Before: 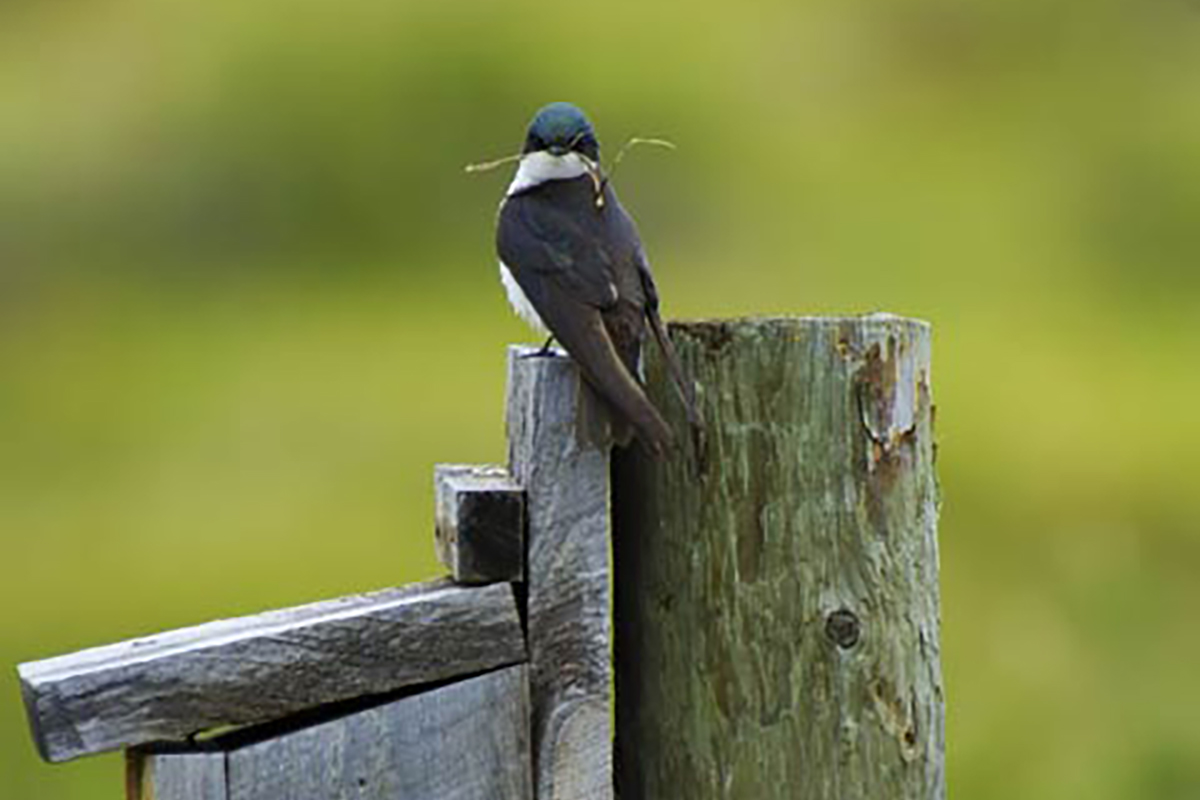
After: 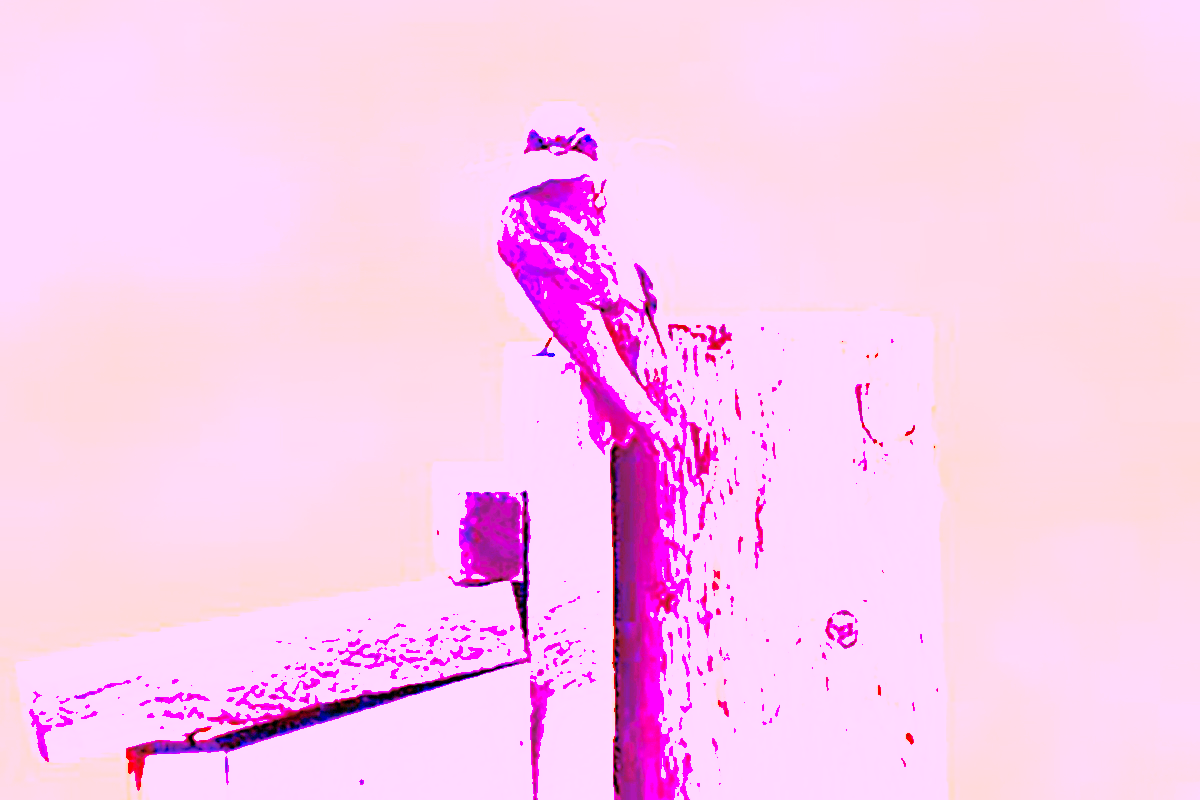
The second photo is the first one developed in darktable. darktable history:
shadows and highlights: shadows 60, highlights -60
white balance: red 8, blue 8
haze removal: compatibility mode true, adaptive false
